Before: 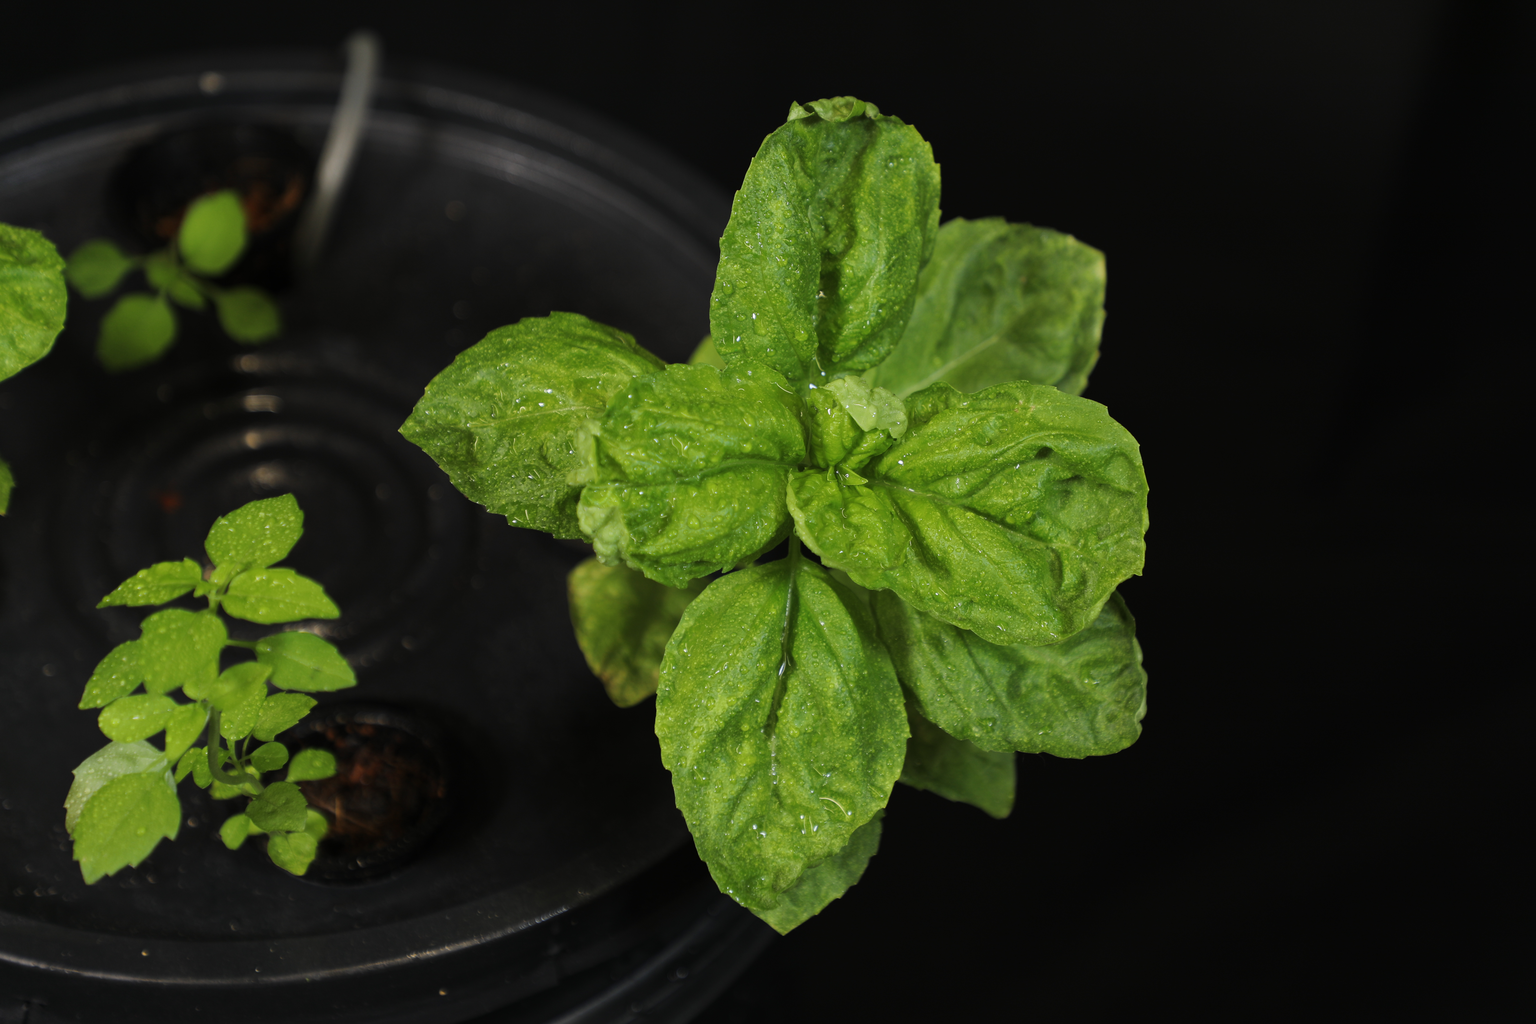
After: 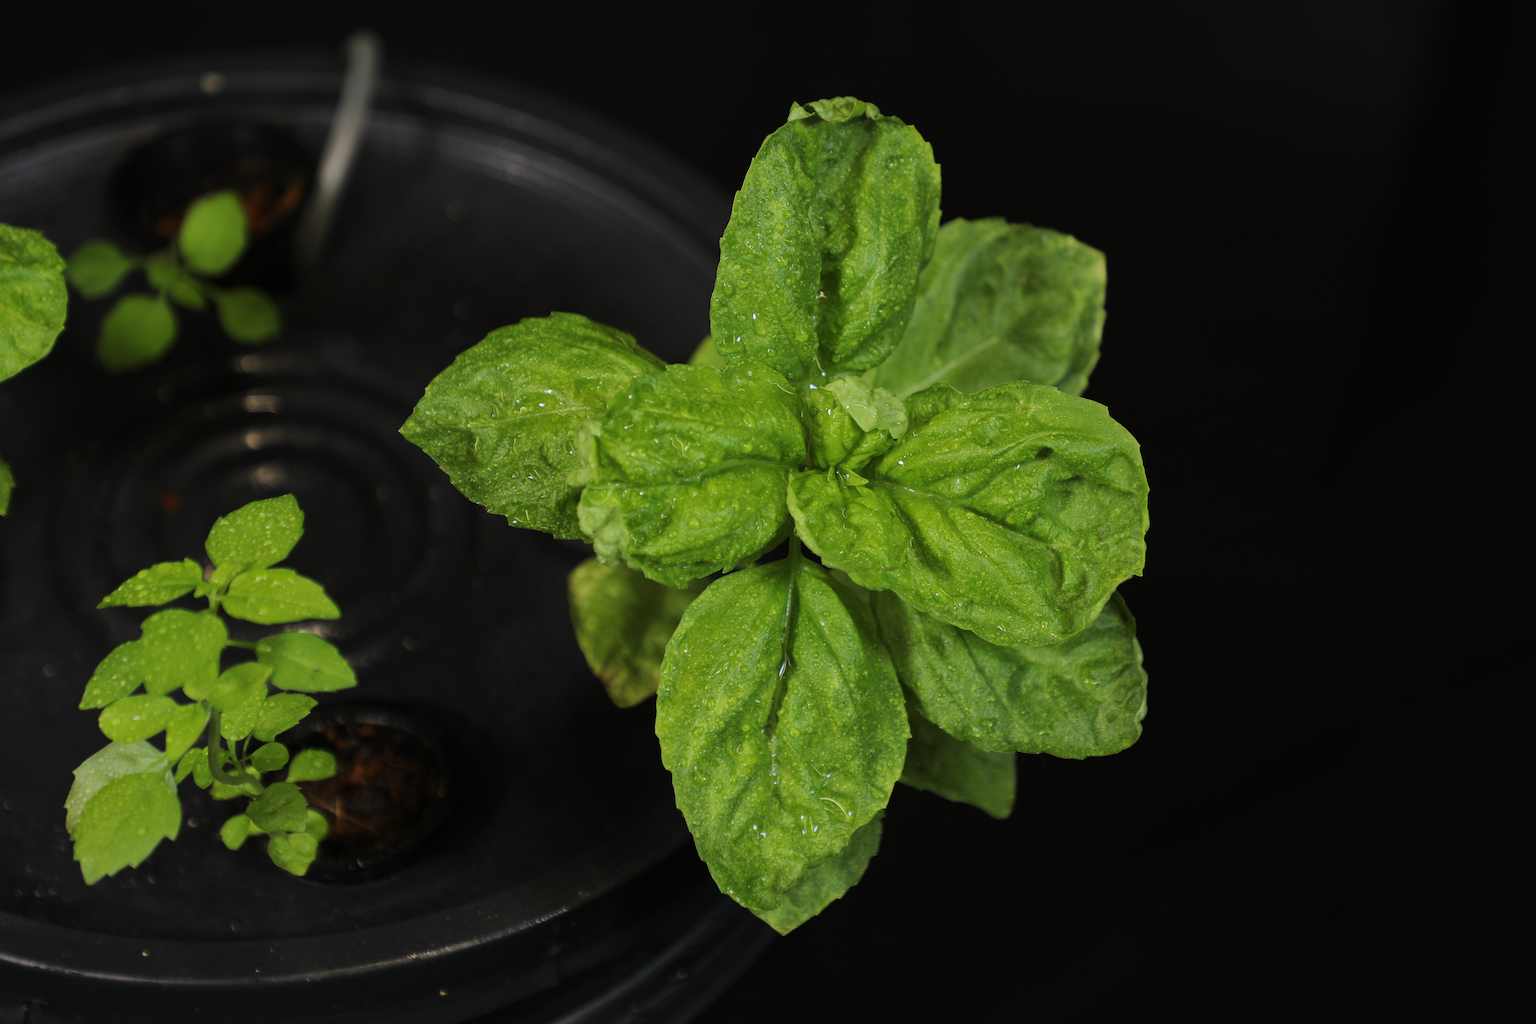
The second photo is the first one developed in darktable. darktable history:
shadows and highlights: shadows -19.34, highlights -73.8
